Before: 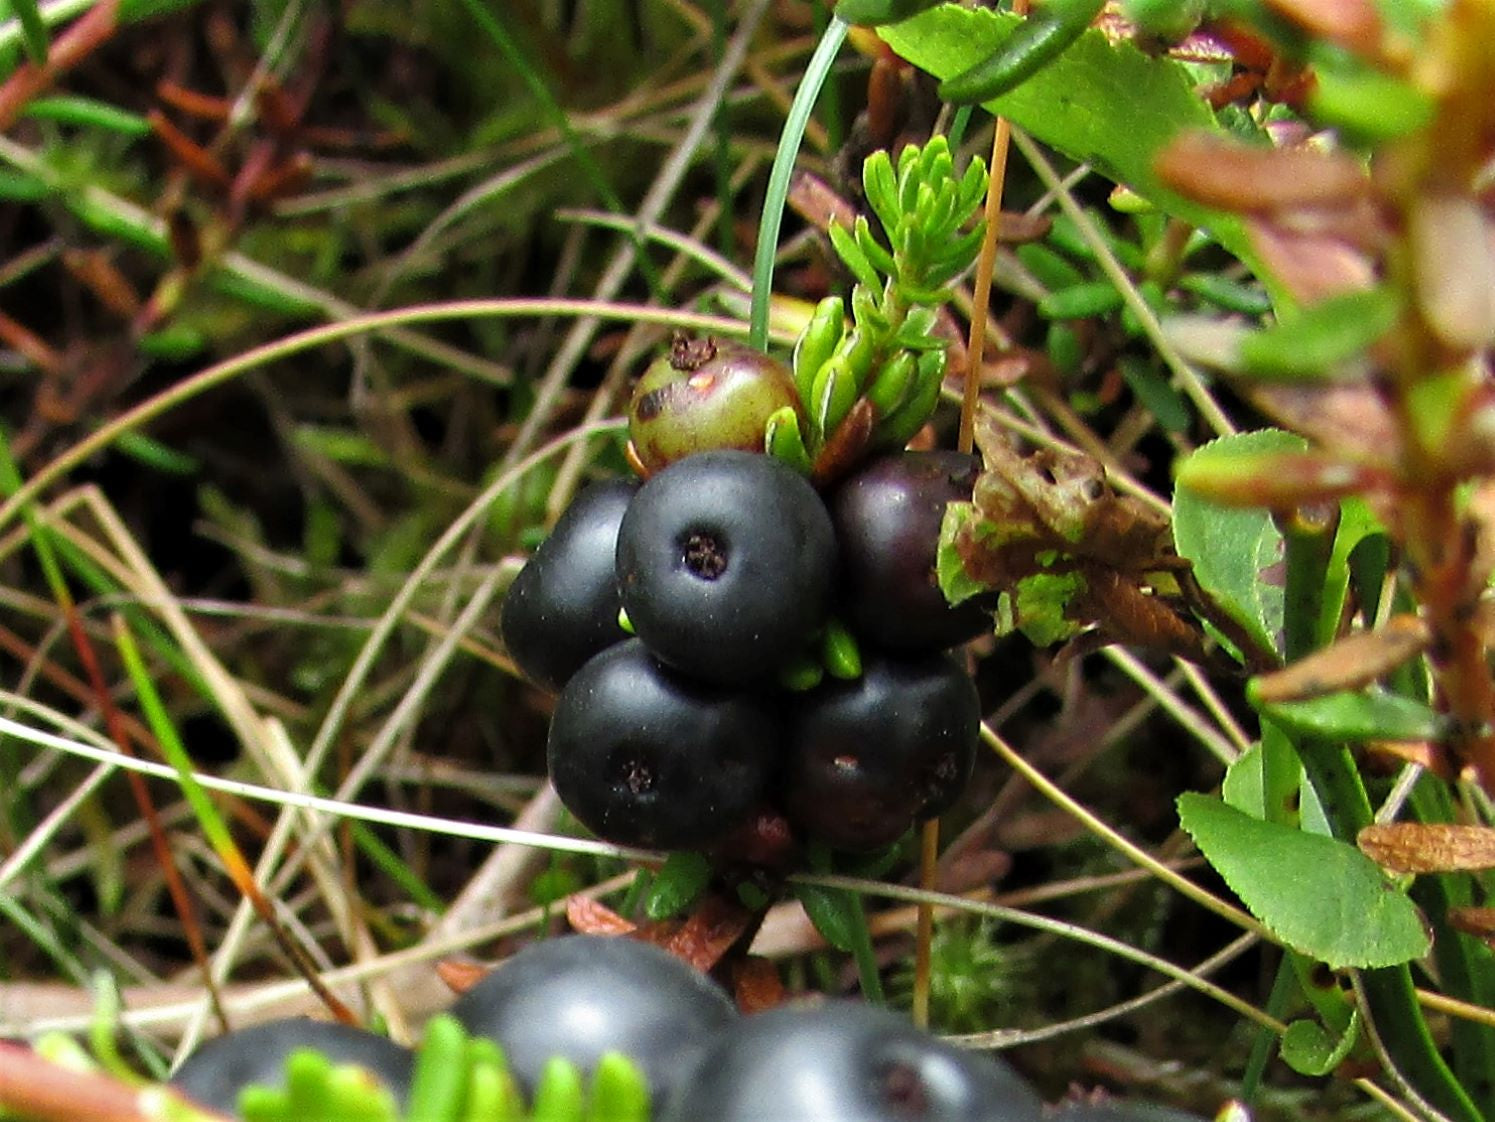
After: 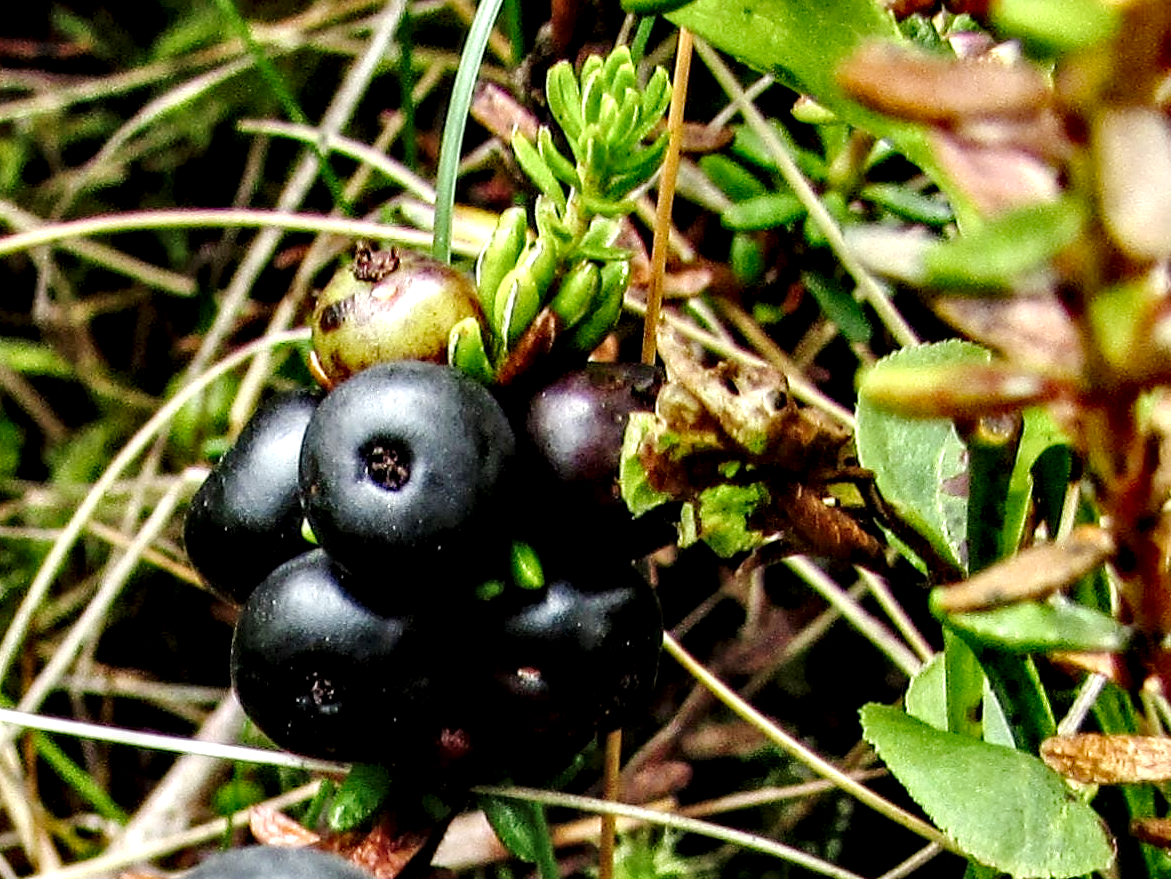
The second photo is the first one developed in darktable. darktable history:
tone curve: curves: ch0 [(0, 0) (0.003, 0.011) (0.011, 0.012) (0.025, 0.013) (0.044, 0.023) (0.069, 0.04) (0.1, 0.06) (0.136, 0.094) (0.177, 0.145) (0.224, 0.213) (0.277, 0.301) (0.335, 0.389) (0.399, 0.473) (0.468, 0.554) (0.543, 0.627) (0.623, 0.694) (0.709, 0.763) (0.801, 0.83) (0.898, 0.906) (1, 1)], preserve colors none
crop and rotate: left 21.238%, top 8.016%, right 0.374%, bottom 13.577%
local contrast: detail 205%
